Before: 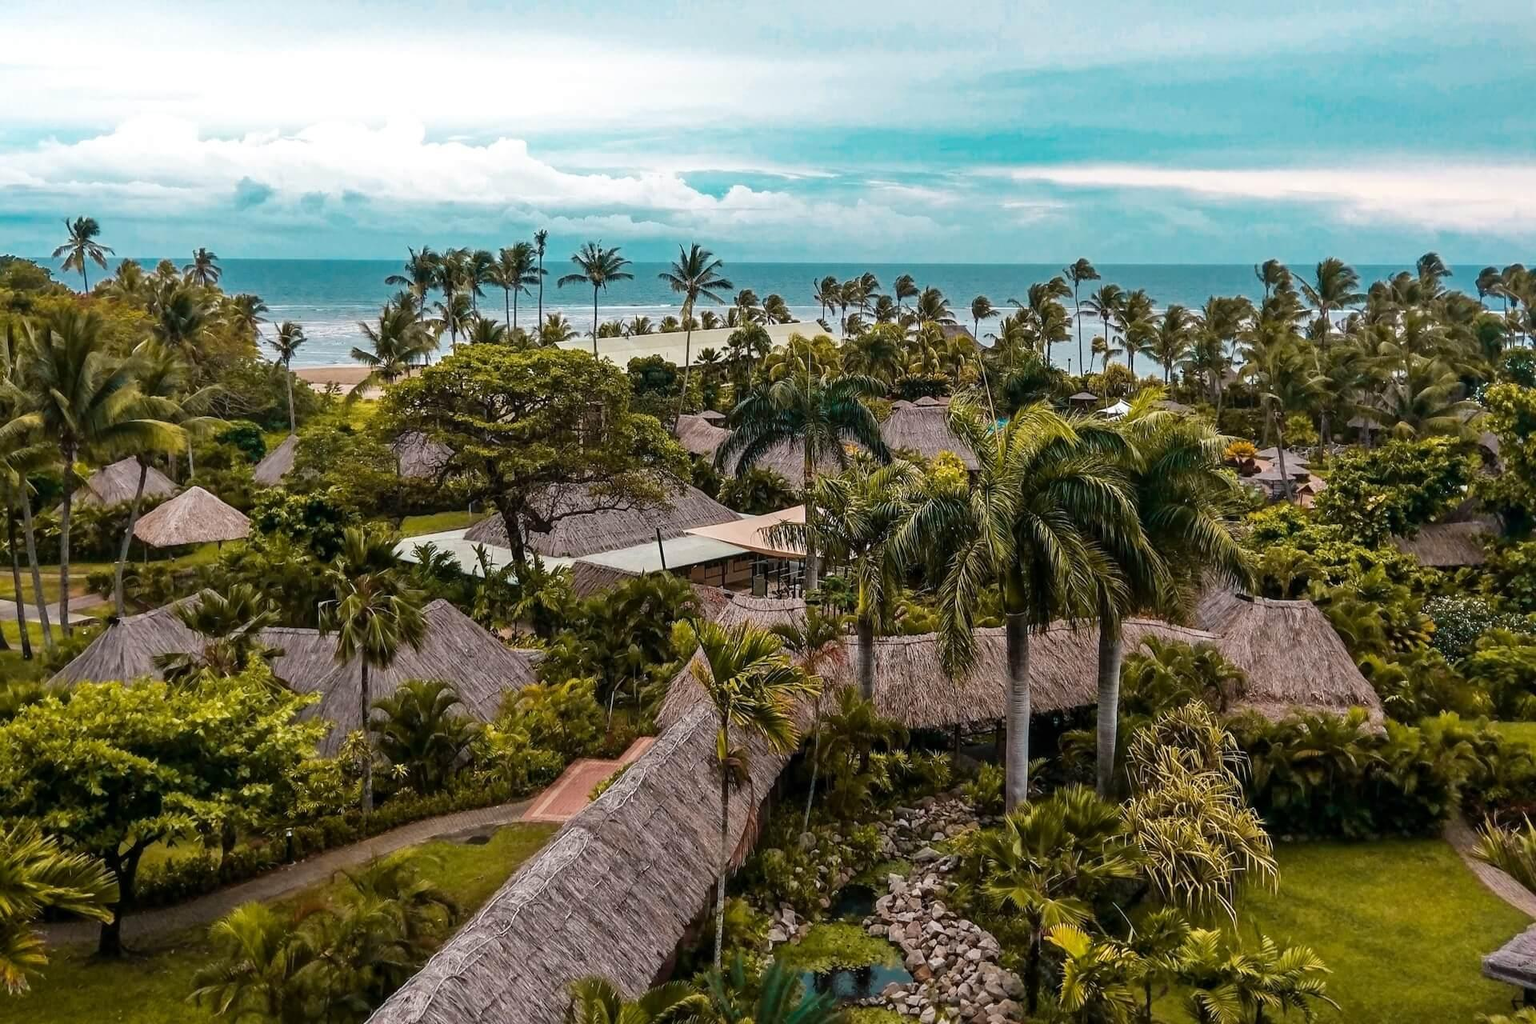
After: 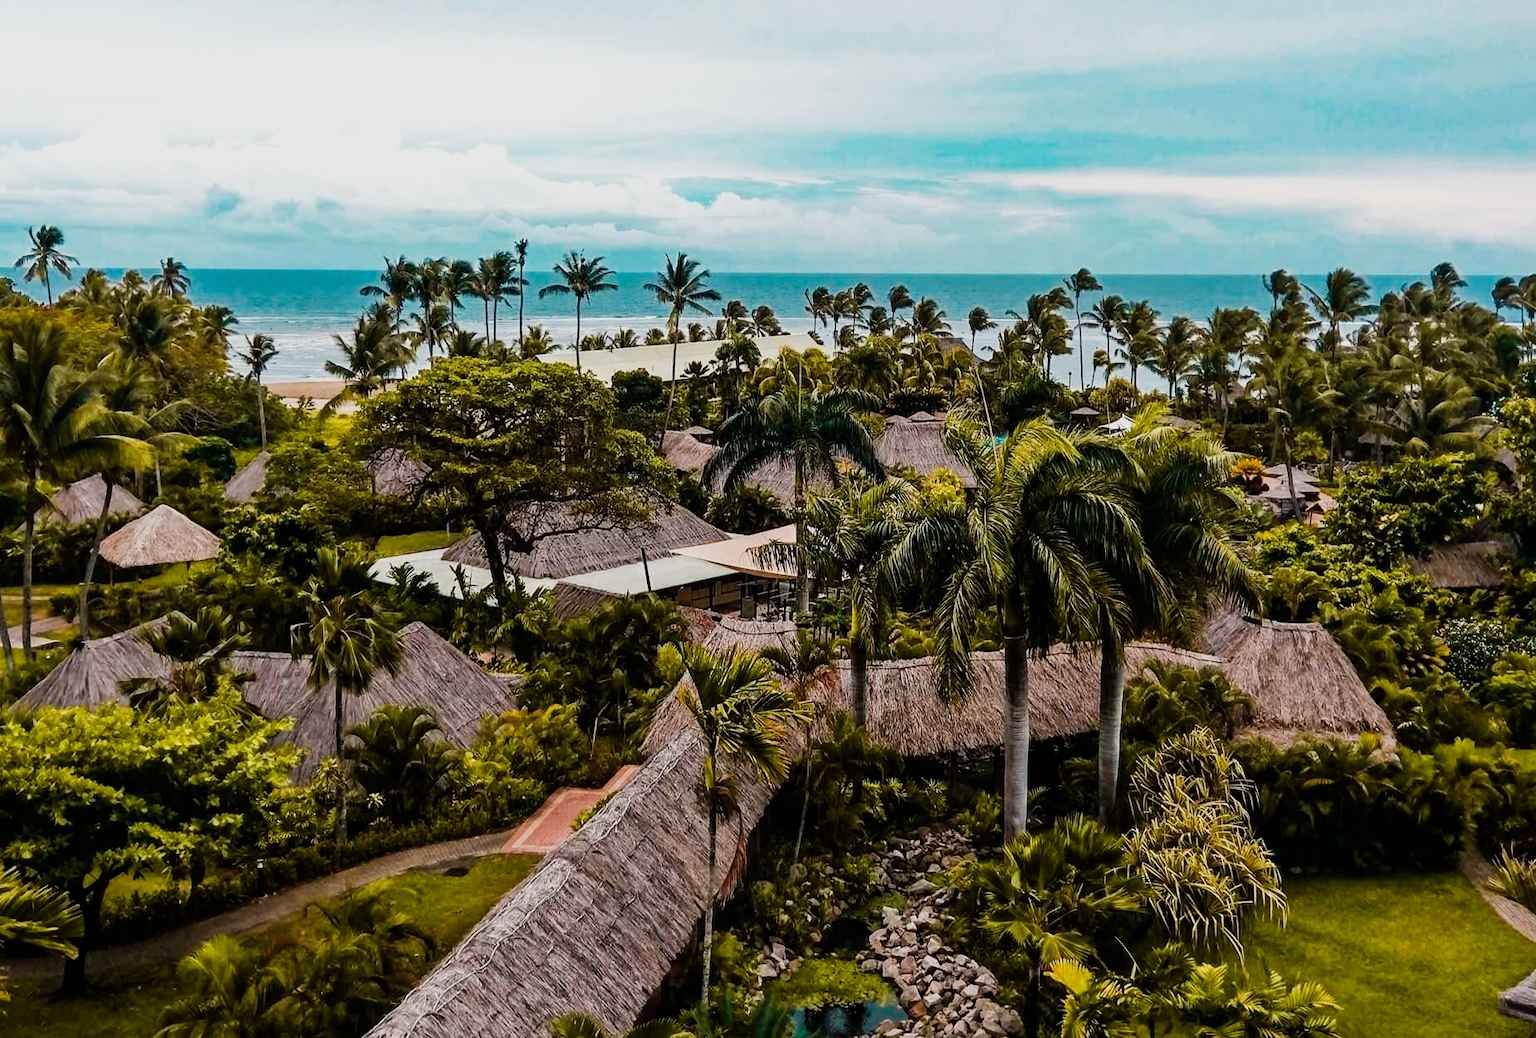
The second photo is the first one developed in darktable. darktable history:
sigmoid: contrast 1.7
crop and rotate: left 2.536%, right 1.107%, bottom 2.246%
